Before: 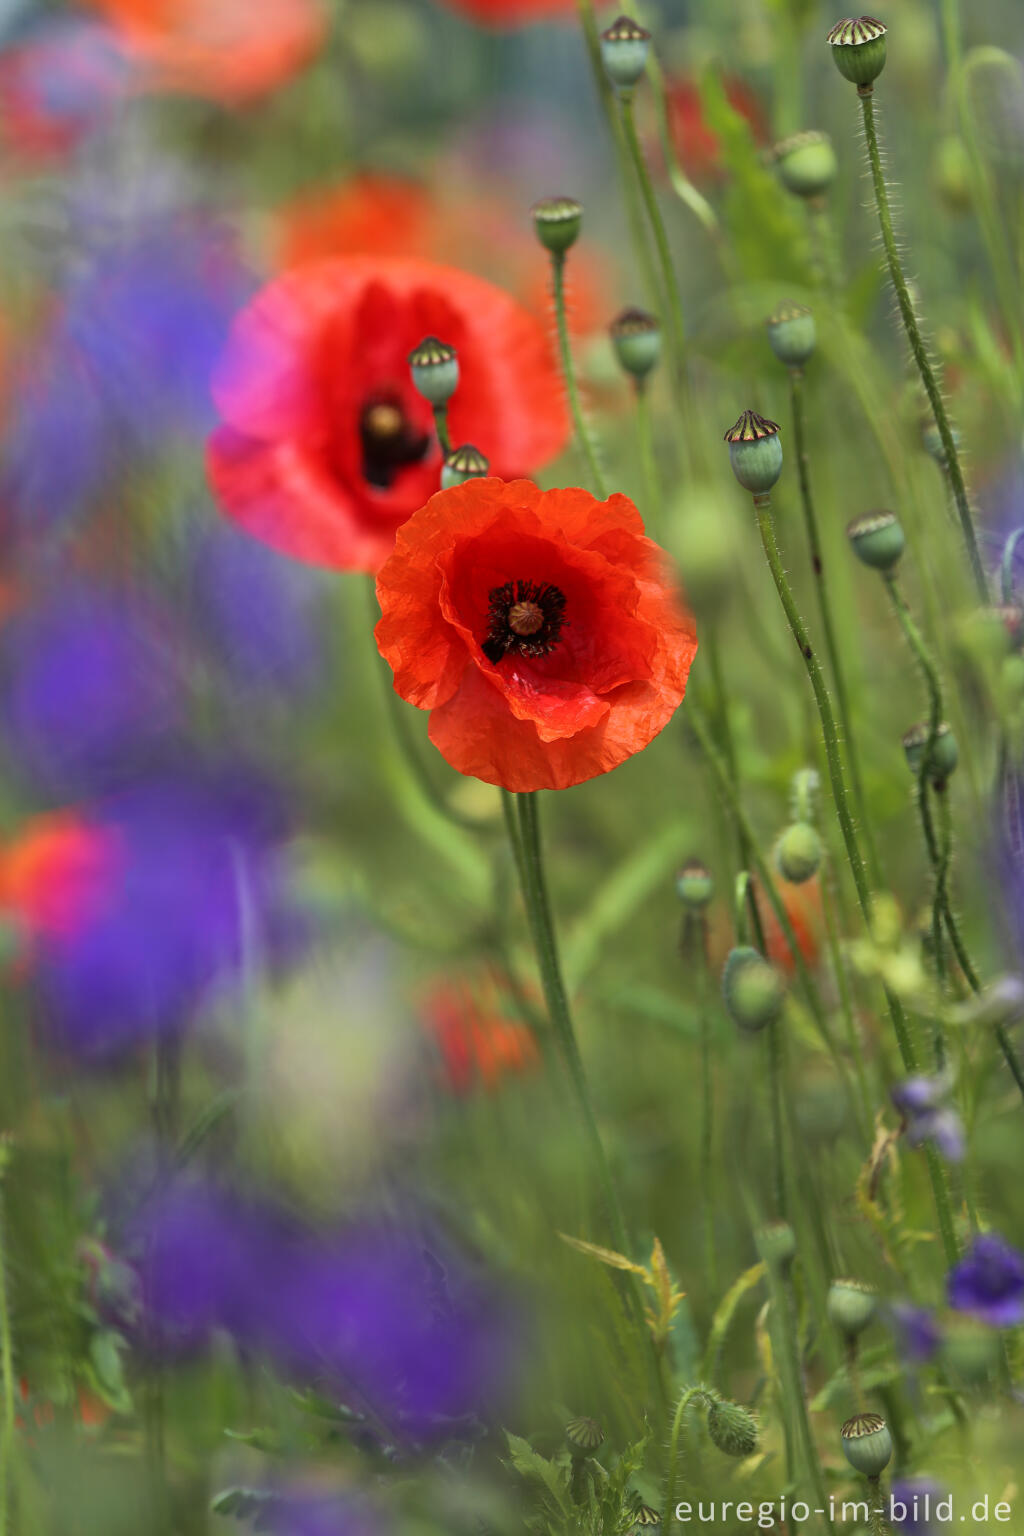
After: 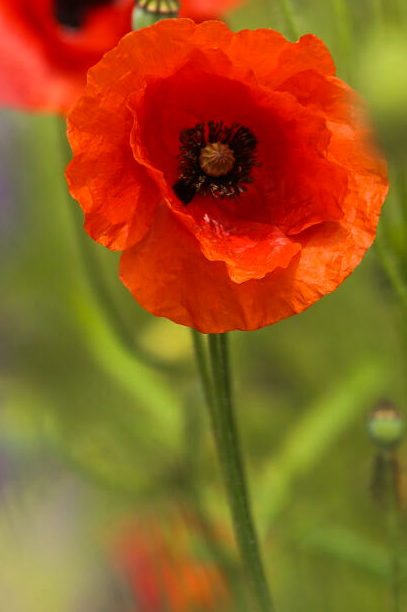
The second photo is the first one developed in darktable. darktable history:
color correction: highlights a* 2.52, highlights b* 23.43
crop: left 30.204%, top 29.92%, right 29.985%, bottom 30.186%
